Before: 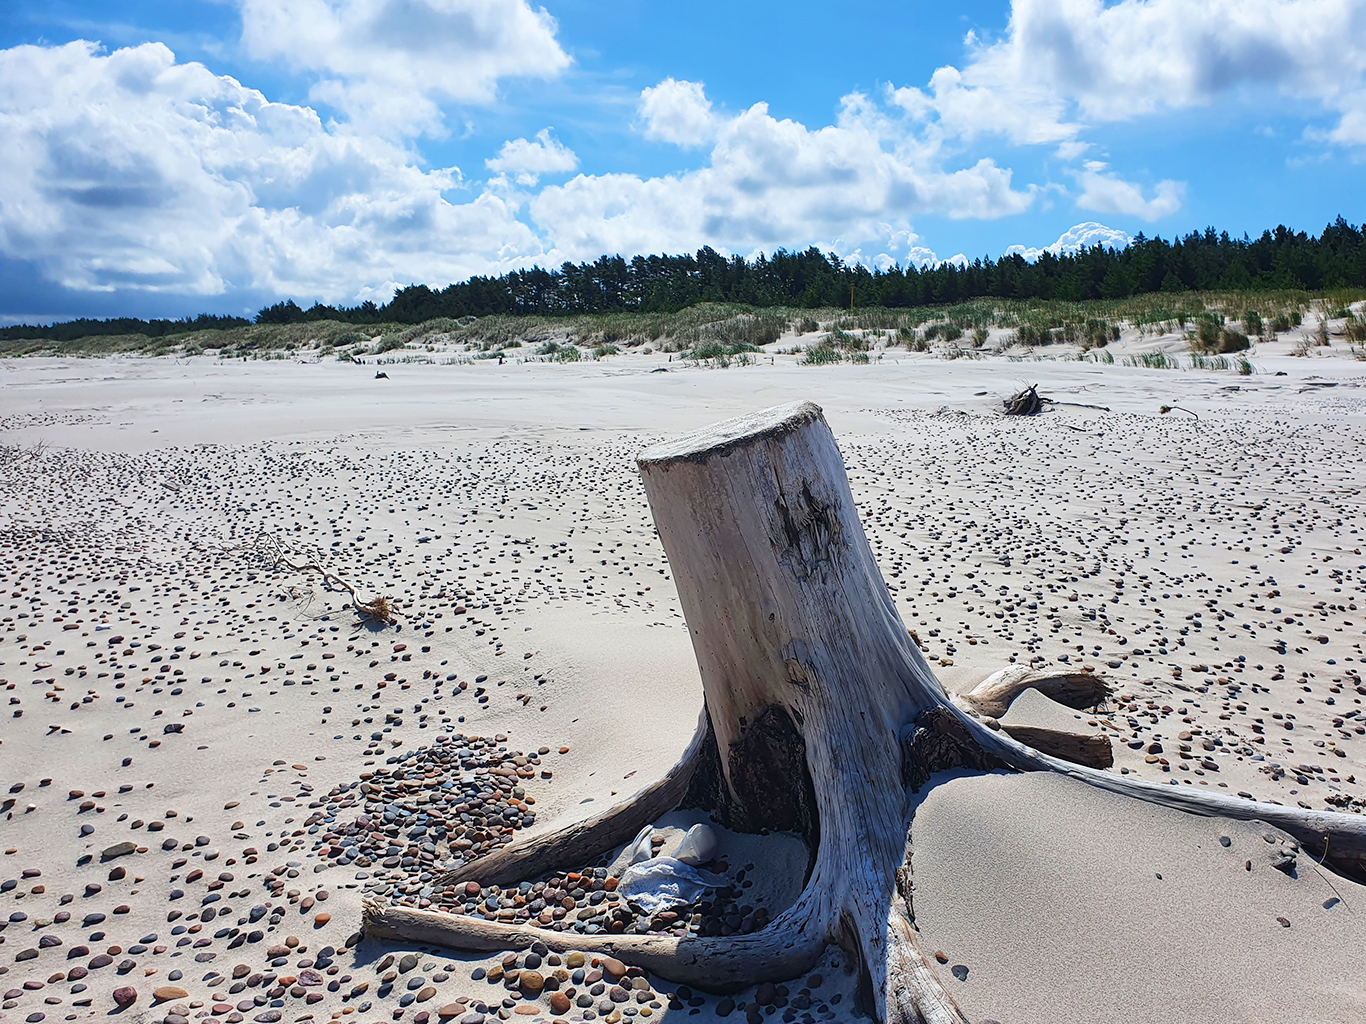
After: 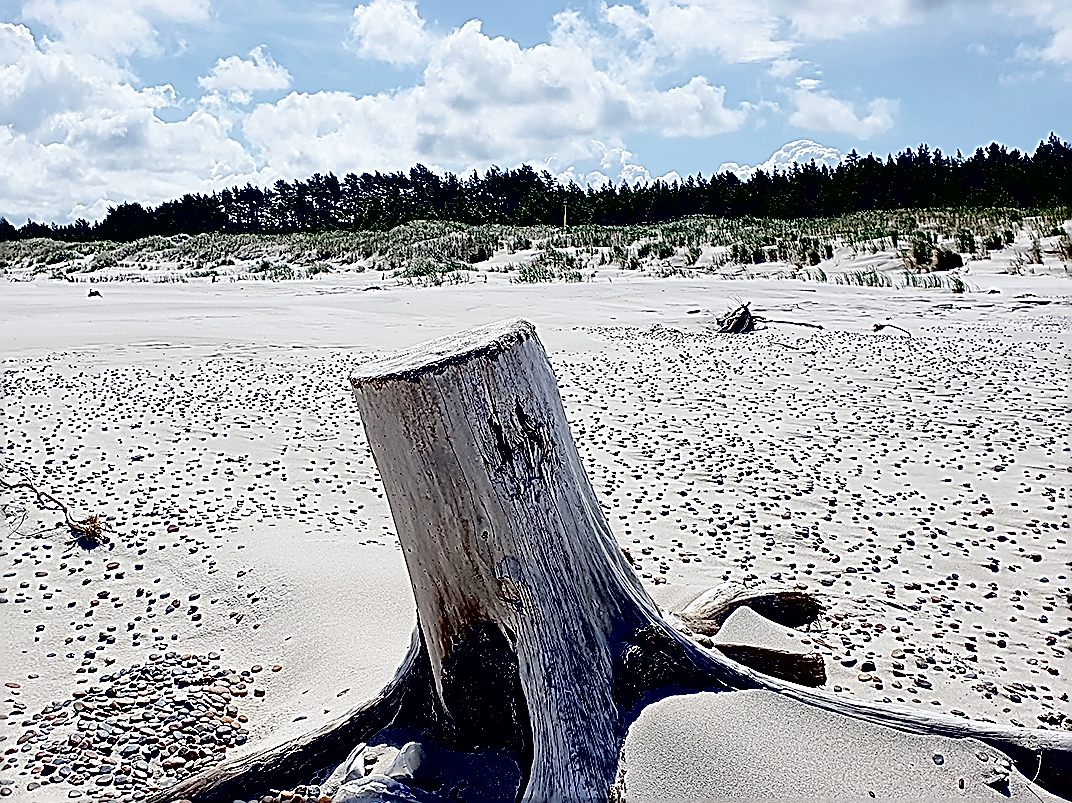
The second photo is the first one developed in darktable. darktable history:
sharpen: amount 1.863
exposure: black level correction 0.049, exposure 0.012 EV, compensate highlight preservation false
crop and rotate: left 21.014%, top 8.067%, right 0.472%, bottom 13.439%
contrast brightness saturation: brightness 0.19, saturation -0.512
